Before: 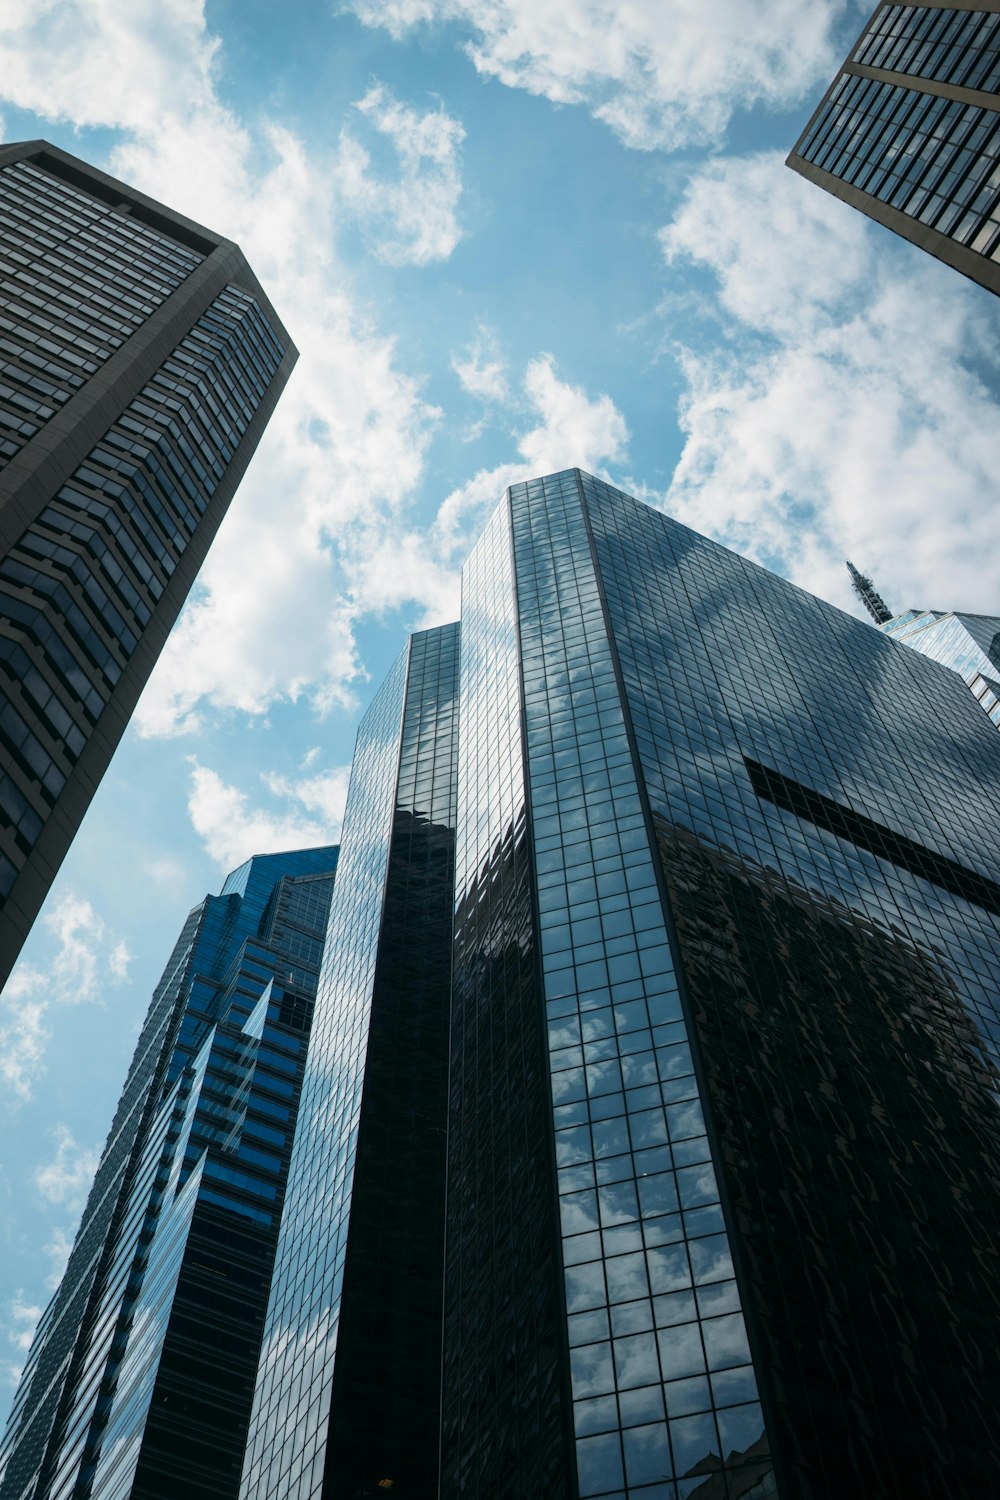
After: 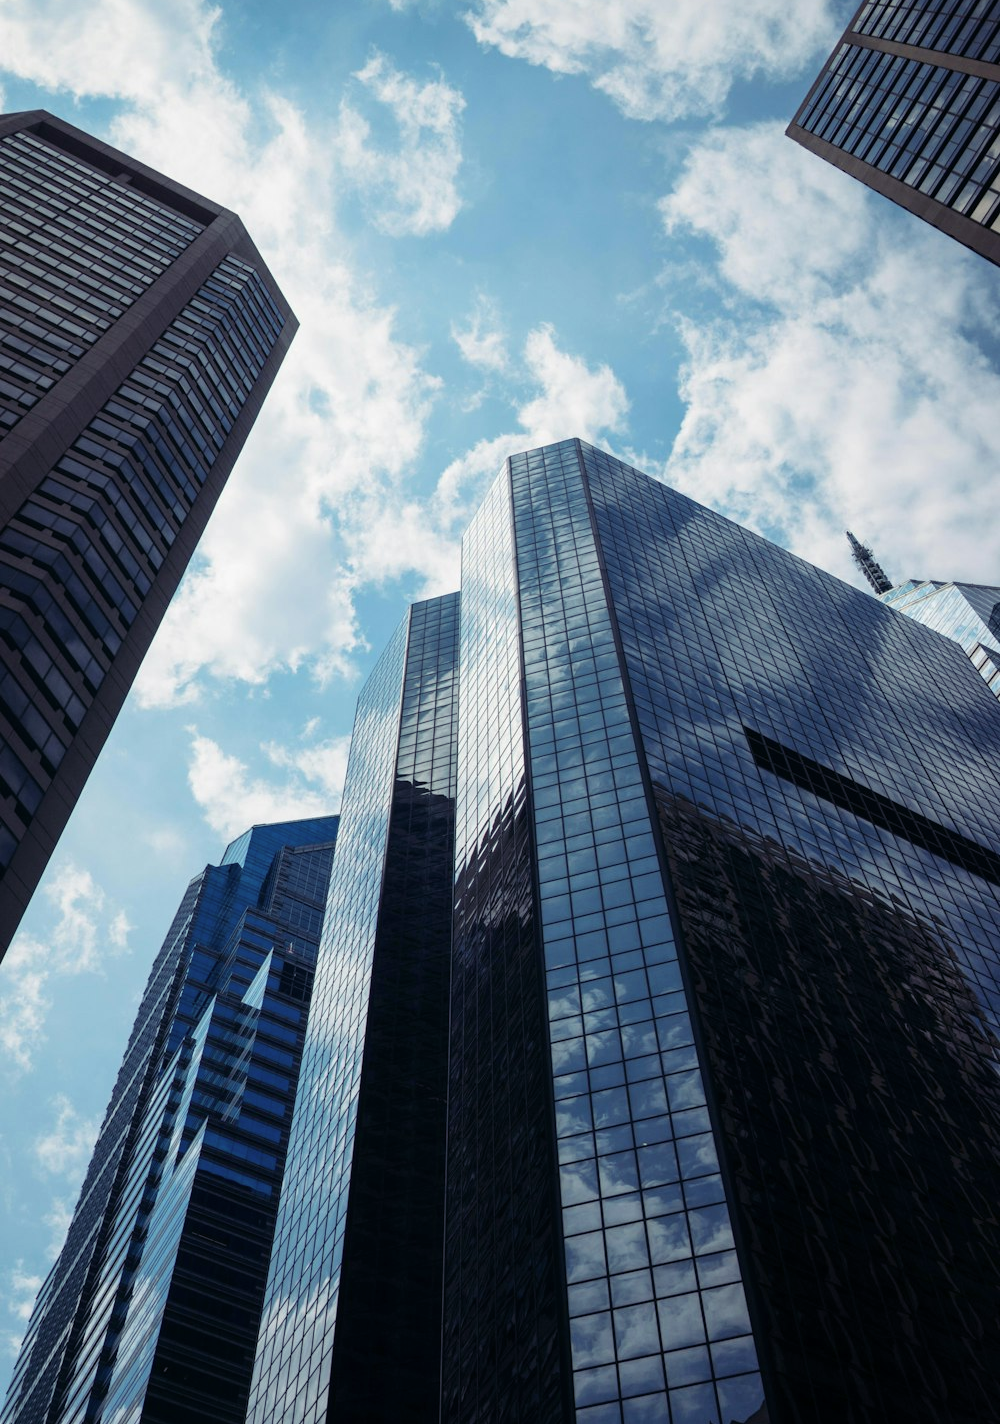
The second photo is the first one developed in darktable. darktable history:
crop and rotate: top 2.014%, bottom 3.036%
color balance rgb: shadows lift › luminance -21.737%, shadows lift › chroma 9.099%, shadows lift › hue 285.21°, power › hue 74.11°, perceptual saturation grading › global saturation -0.031%
color calibration: illuminant same as pipeline (D50), adaptation XYZ, x 0.346, y 0.357, temperature 5011 K
